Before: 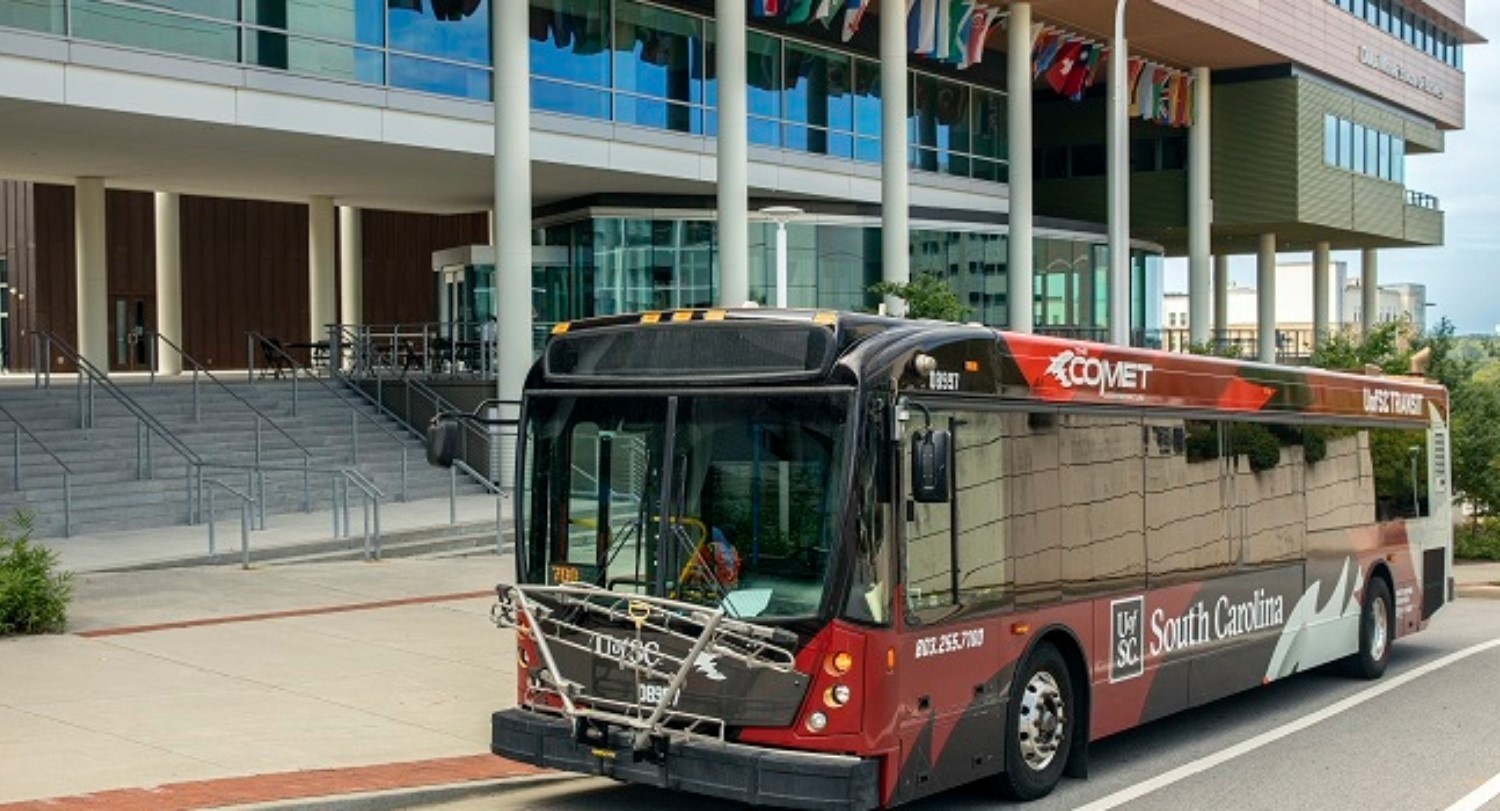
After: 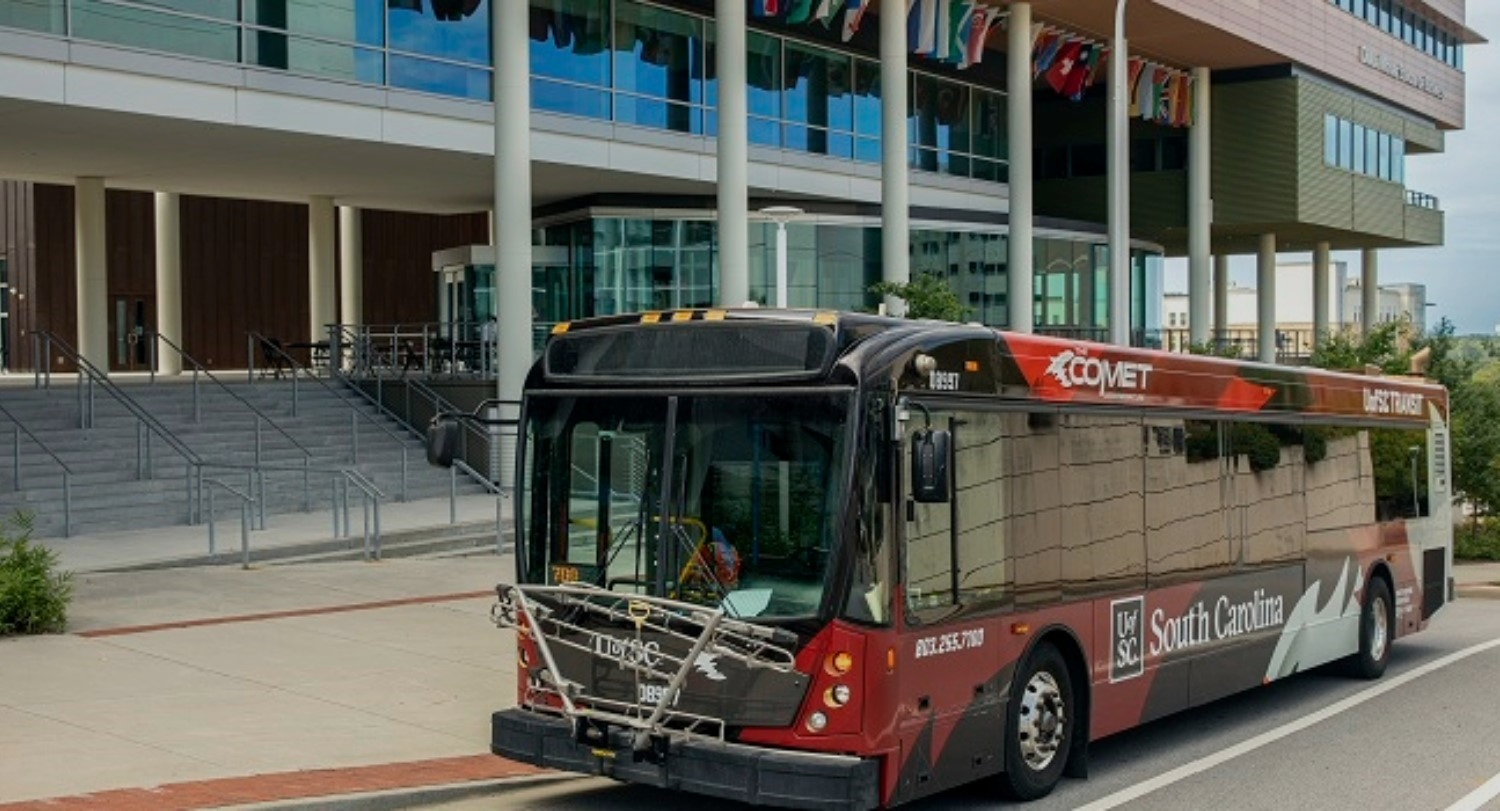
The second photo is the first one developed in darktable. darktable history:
exposure: exposure -0.493 EV, compensate highlight preservation false
